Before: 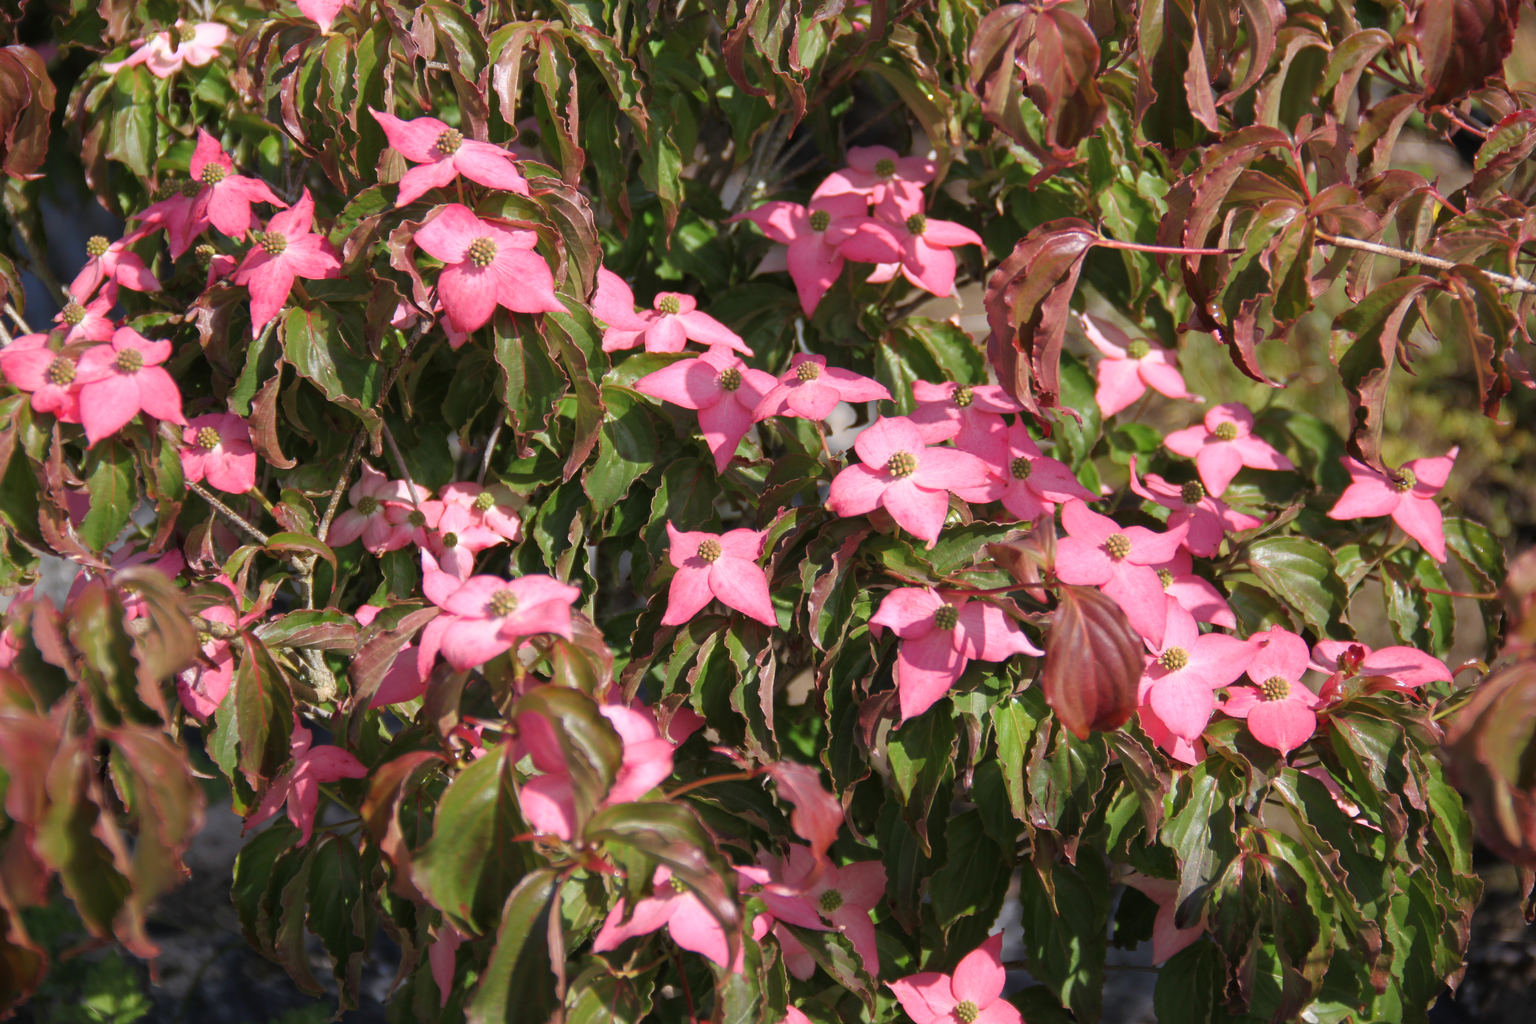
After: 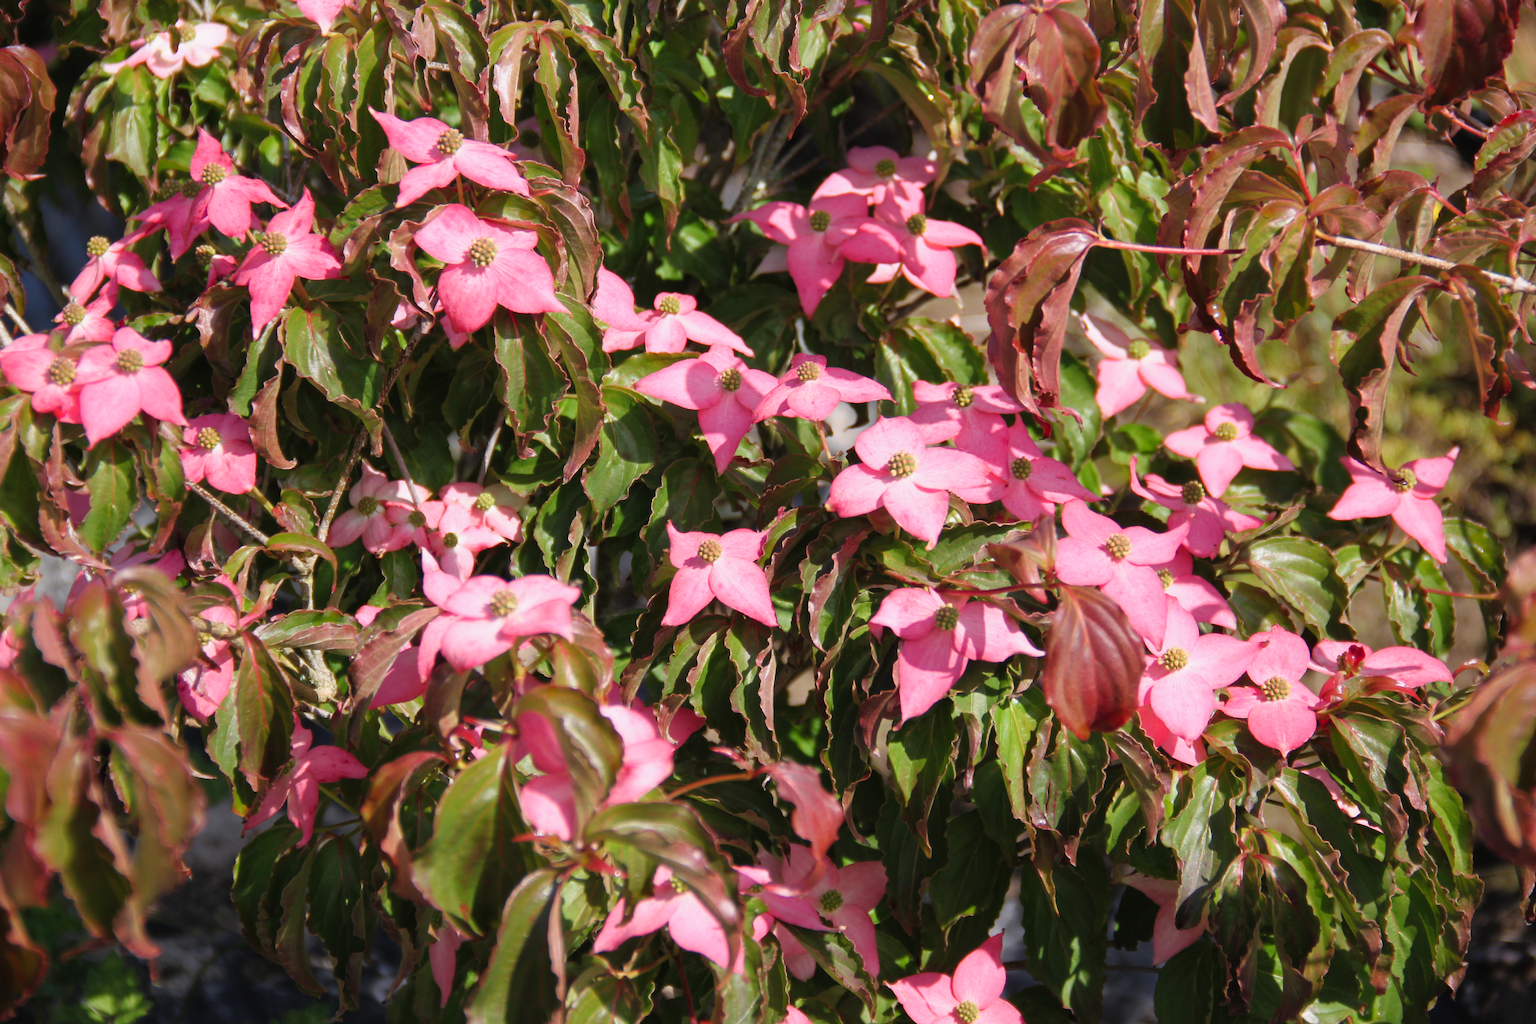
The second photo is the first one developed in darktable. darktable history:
tone curve: curves: ch0 [(0, 0.008) (0.107, 0.083) (0.283, 0.287) (0.461, 0.498) (0.64, 0.691) (0.822, 0.869) (0.998, 0.978)]; ch1 [(0, 0) (0.323, 0.339) (0.438, 0.422) (0.473, 0.487) (0.502, 0.502) (0.527, 0.53) (0.561, 0.583) (0.608, 0.629) (0.669, 0.704) (0.859, 0.899) (1, 1)]; ch2 [(0, 0) (0.33, 0.347) (0.421, 0.456) (0.473, 0.498) (0.502, 0.504) (0.522, 0.524) (0.549, 0.567) (0.585, 0.627) (0.676, 0.724) (1, 1)], preserve colors none
